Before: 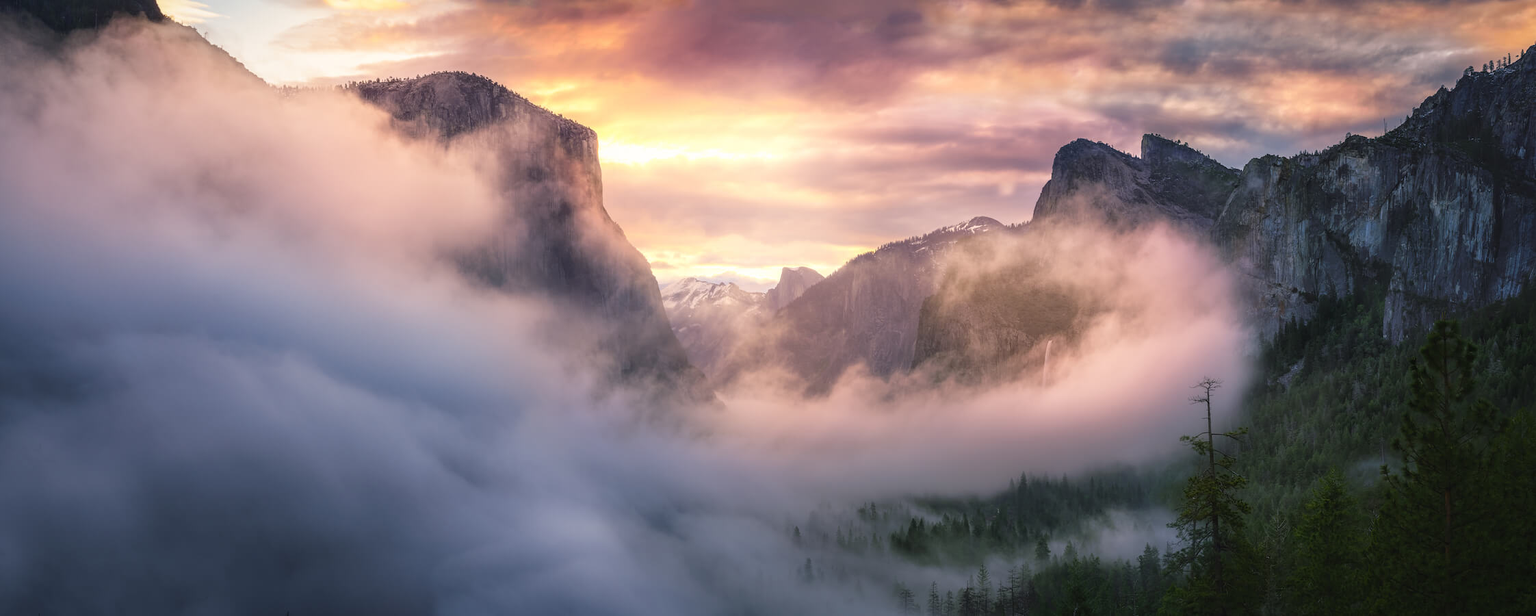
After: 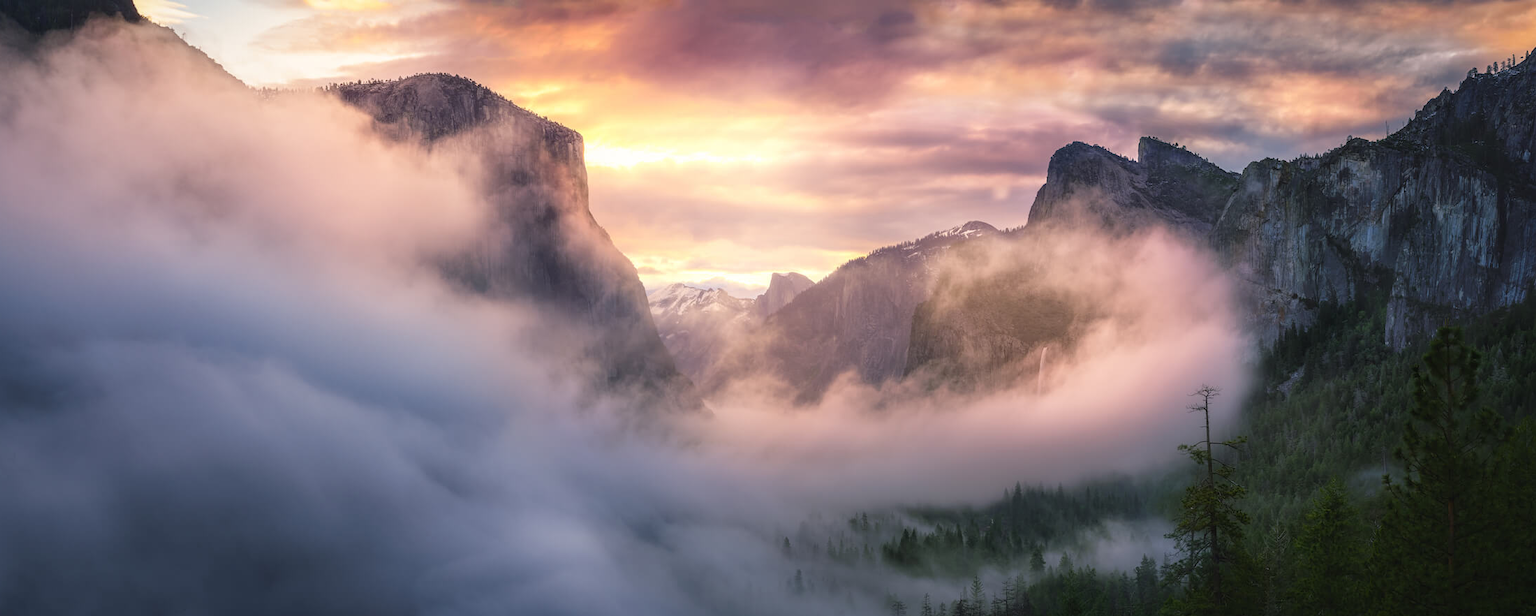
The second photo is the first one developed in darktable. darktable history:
crop: left 1.704%, right 0.286%, bottom 1.878%
